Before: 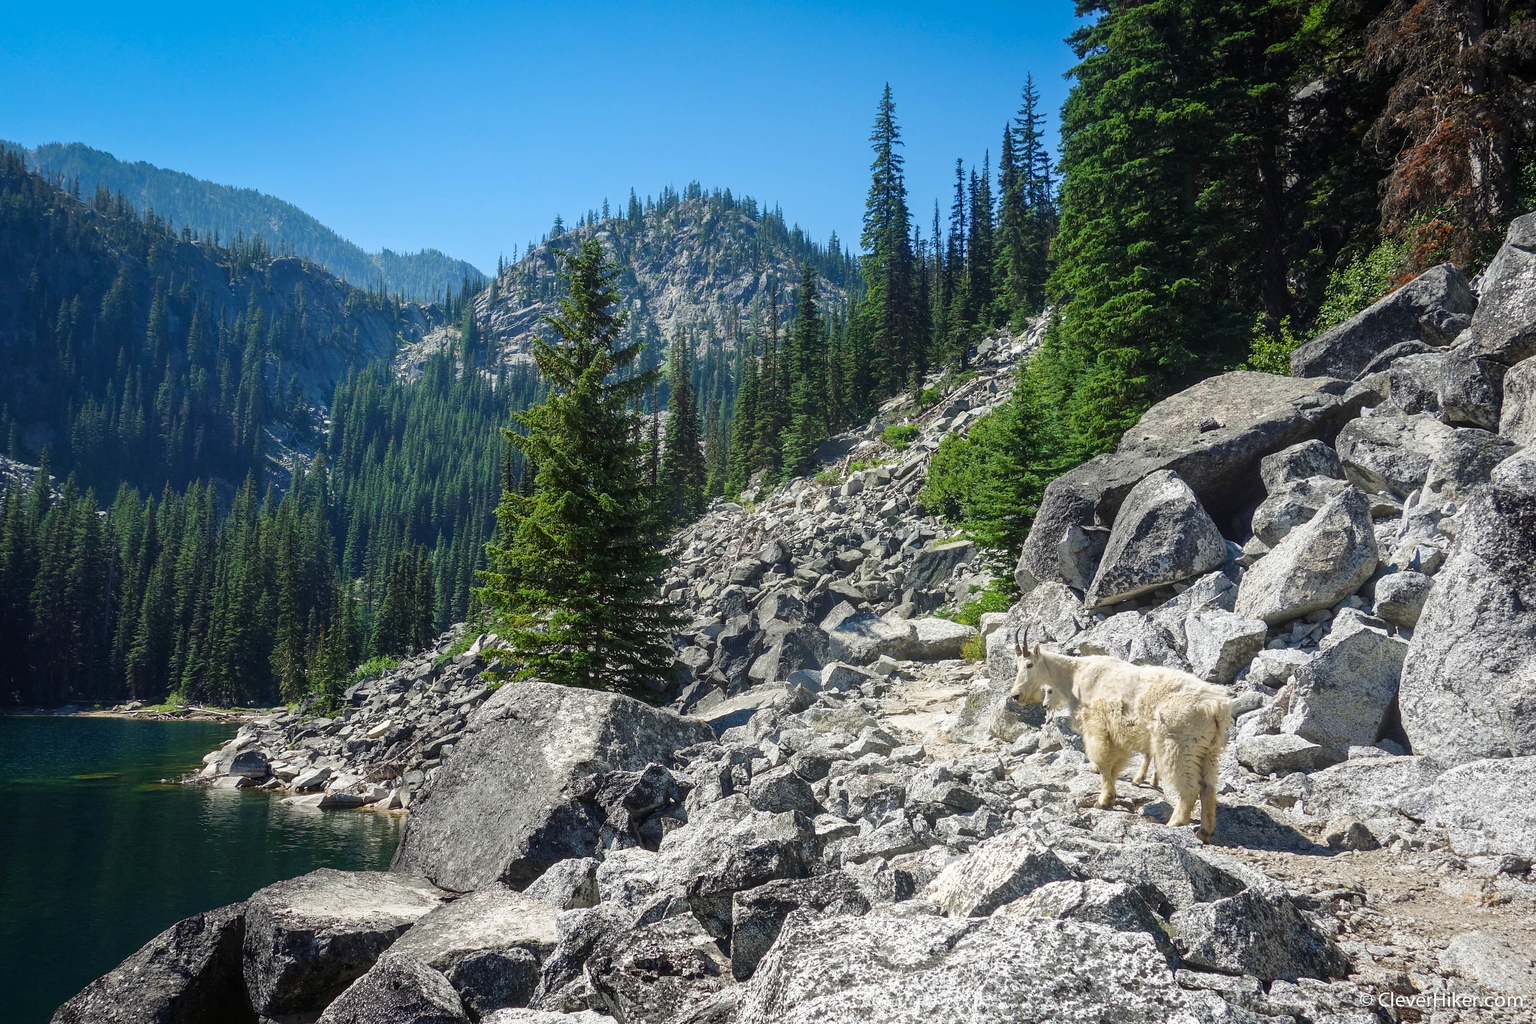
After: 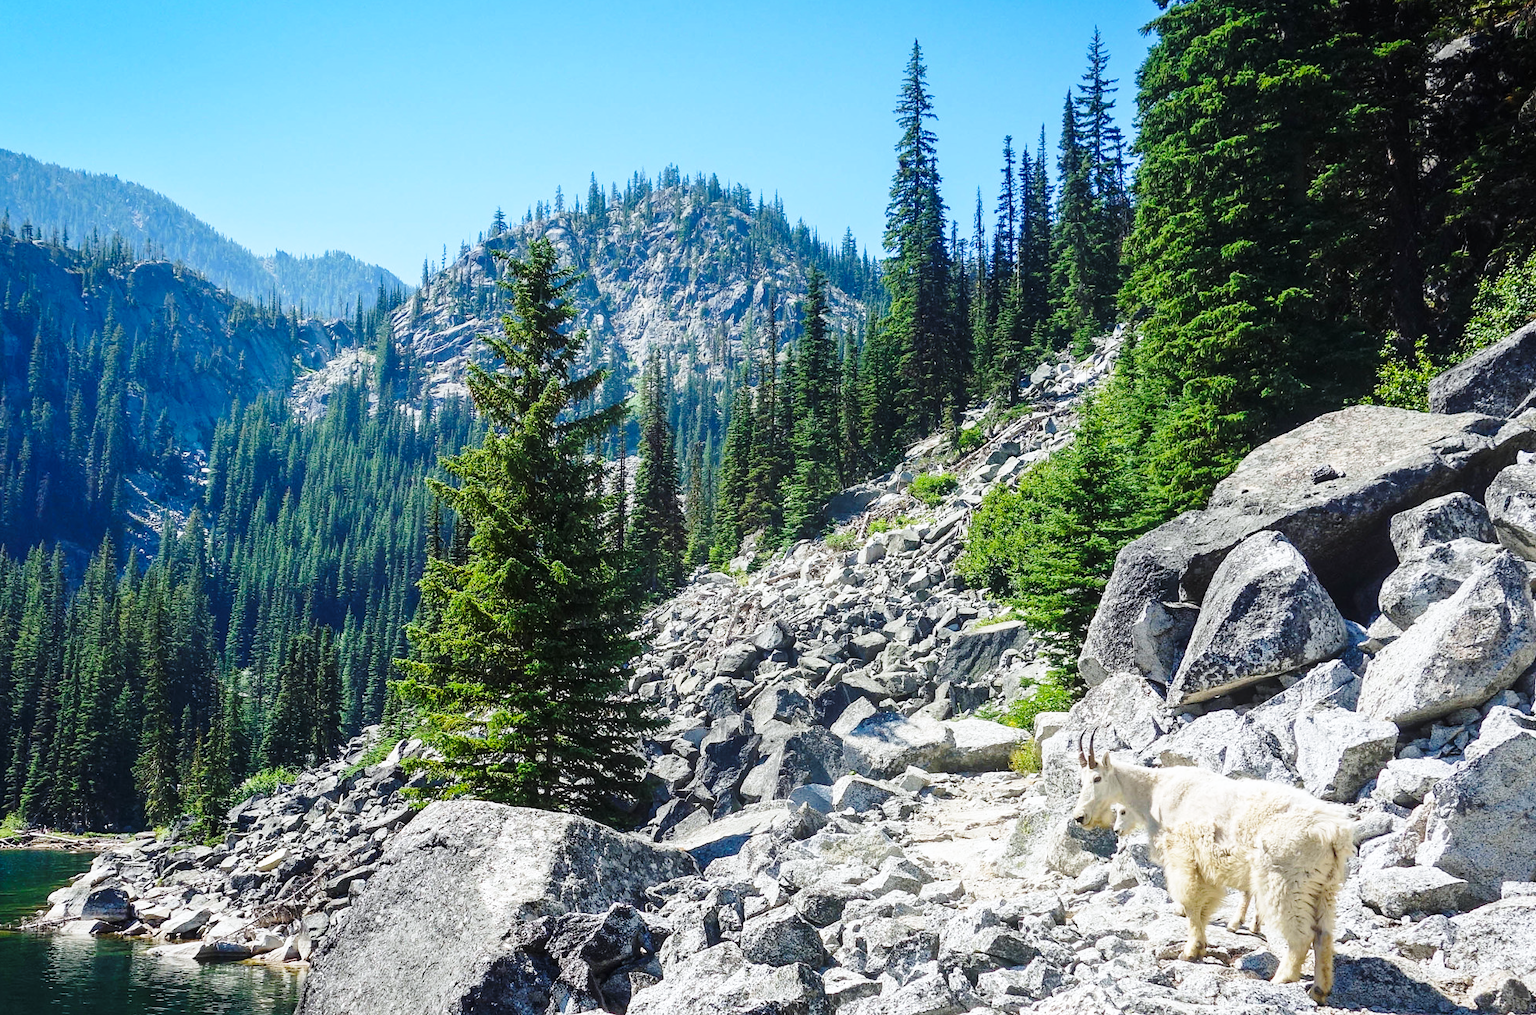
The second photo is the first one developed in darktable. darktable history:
base curve: curves: ch0 [(0, 0) (0.028, 0.03) (0.121, 0.232) (0.46, 0.748) (0.859, 0.968) (1, 1)], preserve colors none
crop and rotate: left 10.77%, top 5.1%, right 10.41%, bottom 16.76%
white balance: red 0.983, blue 1.036
